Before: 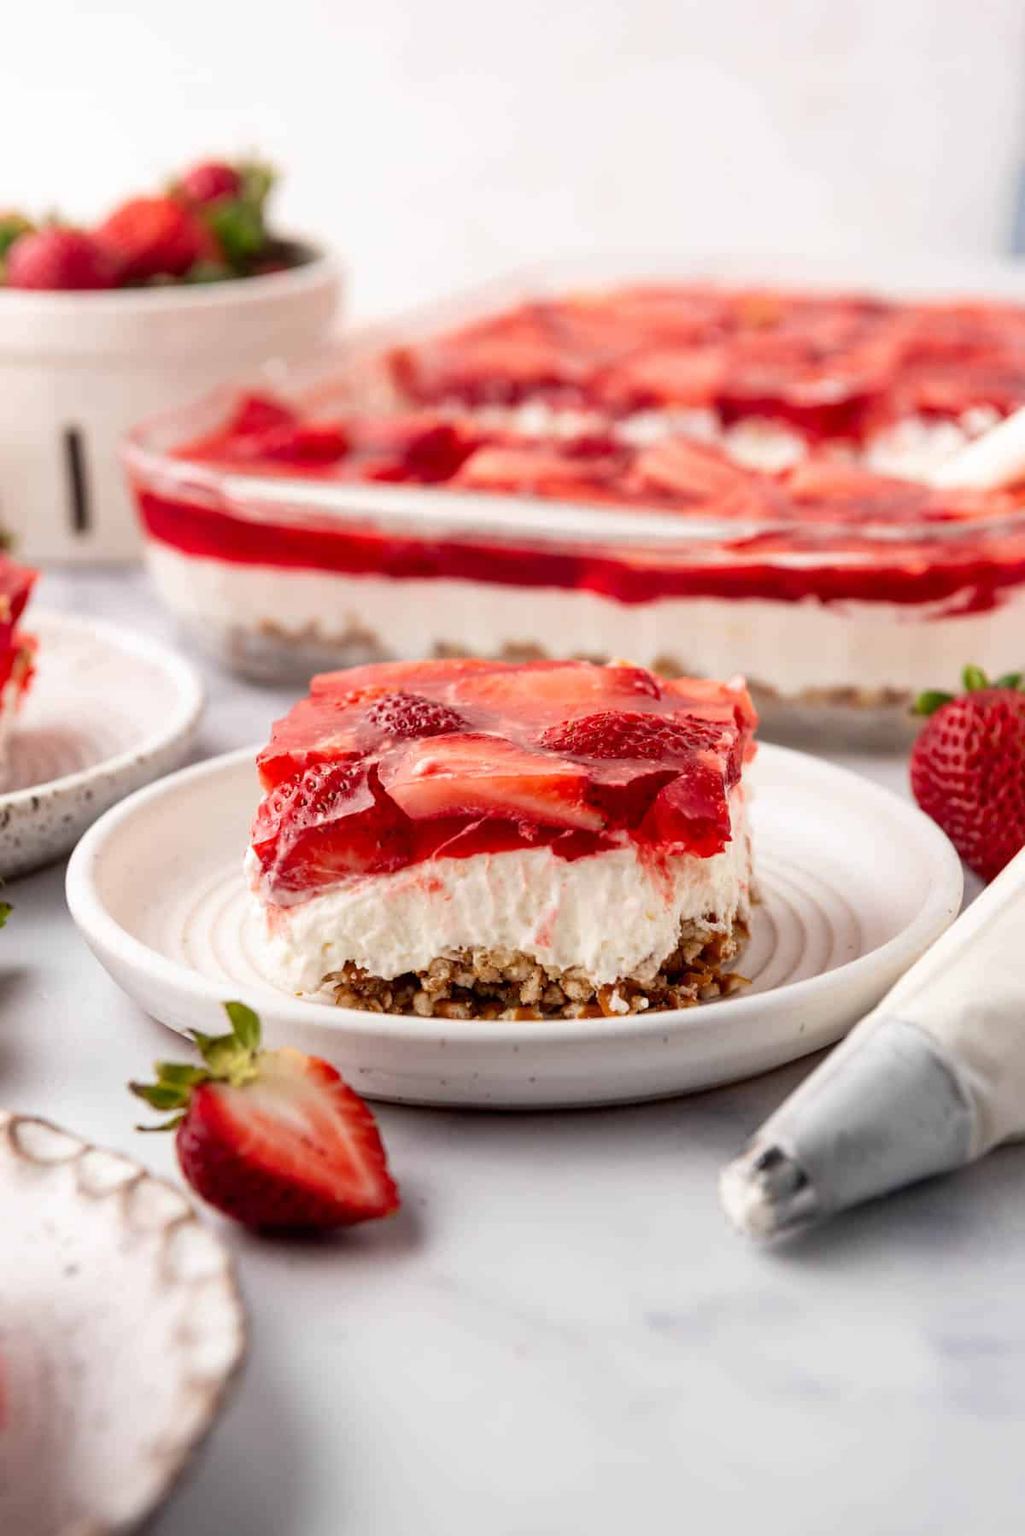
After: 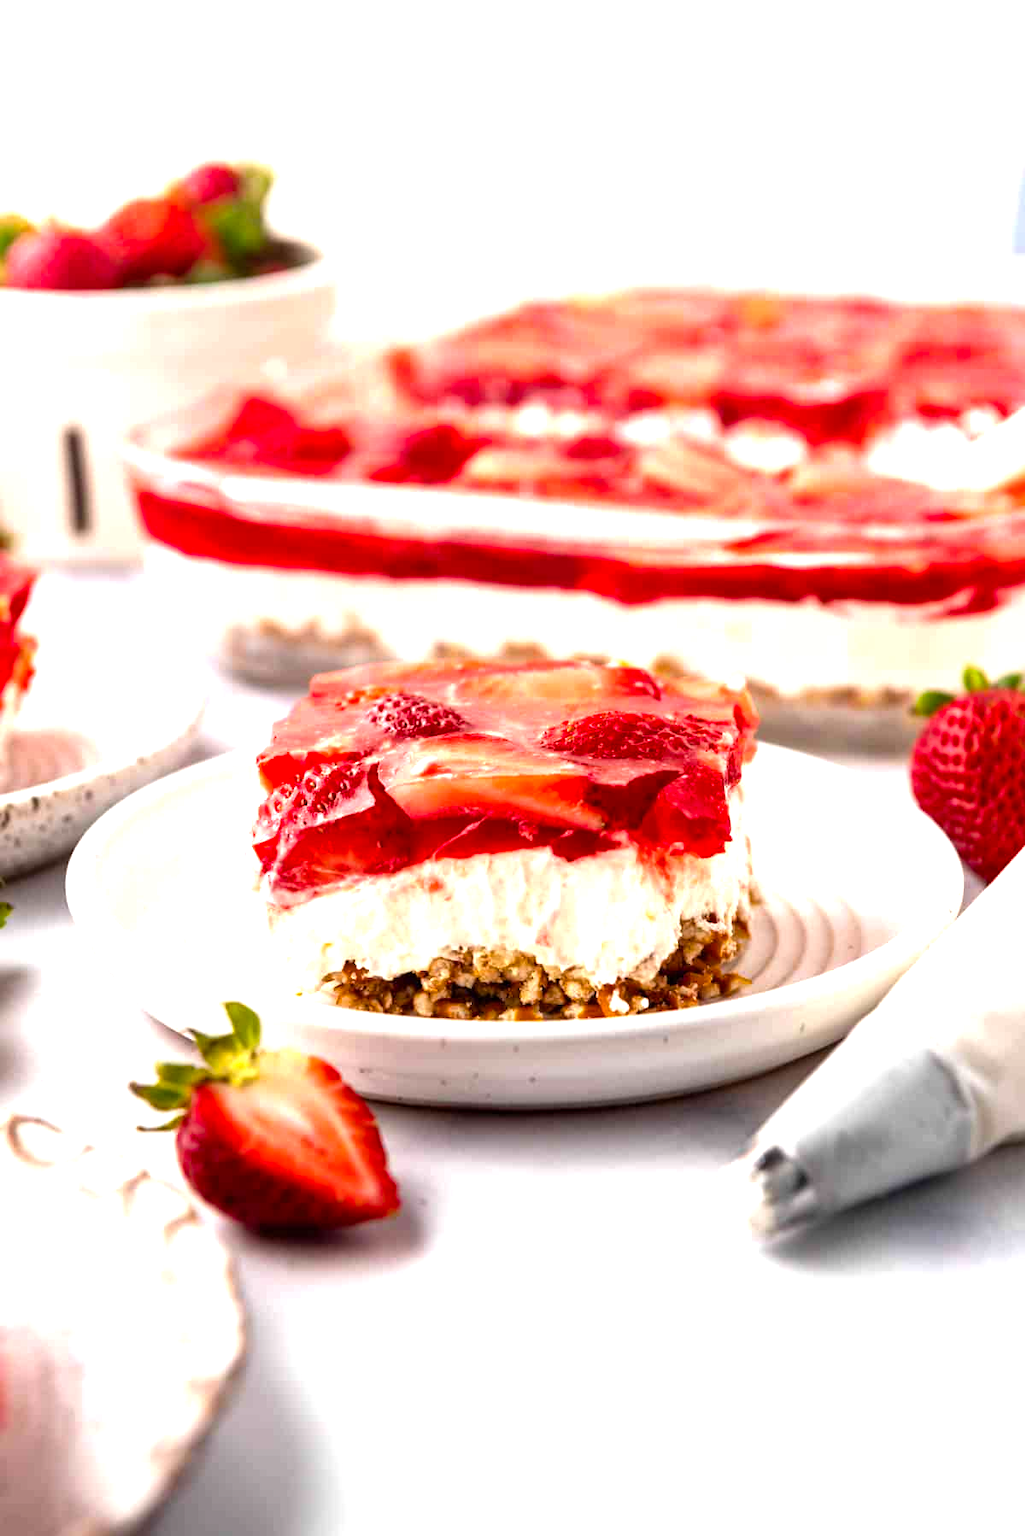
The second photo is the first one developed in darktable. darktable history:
color balance rgb: perceptual saturation grading › global saturation 14.615%, perceptual brilliance grading › global brilliance 29.185%, global vibrance 14.713%
